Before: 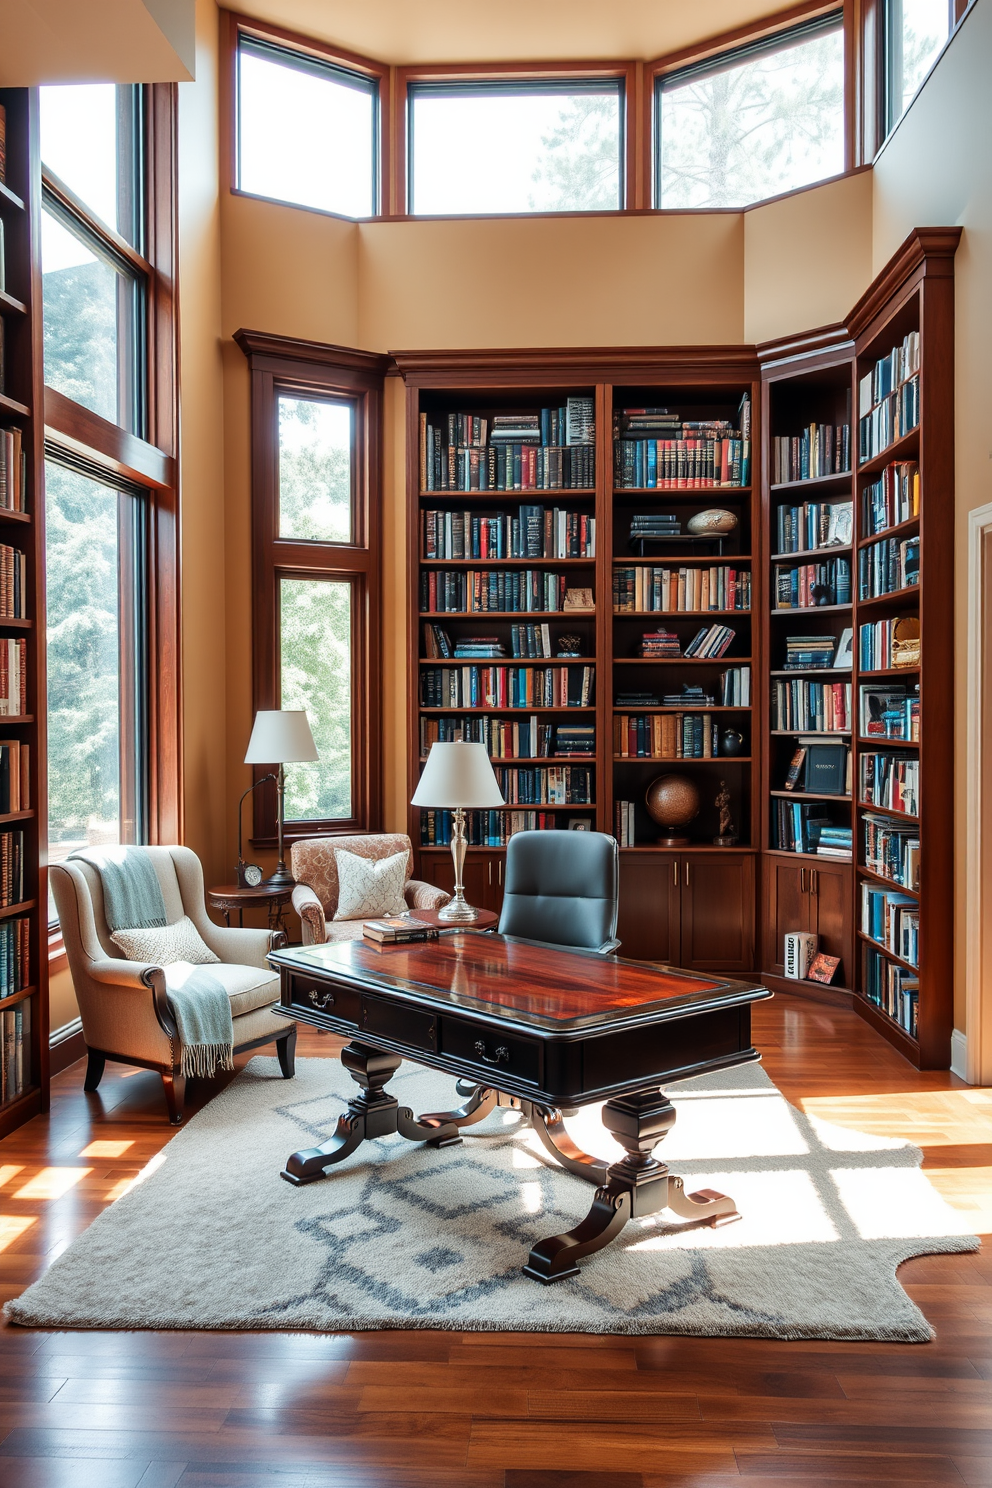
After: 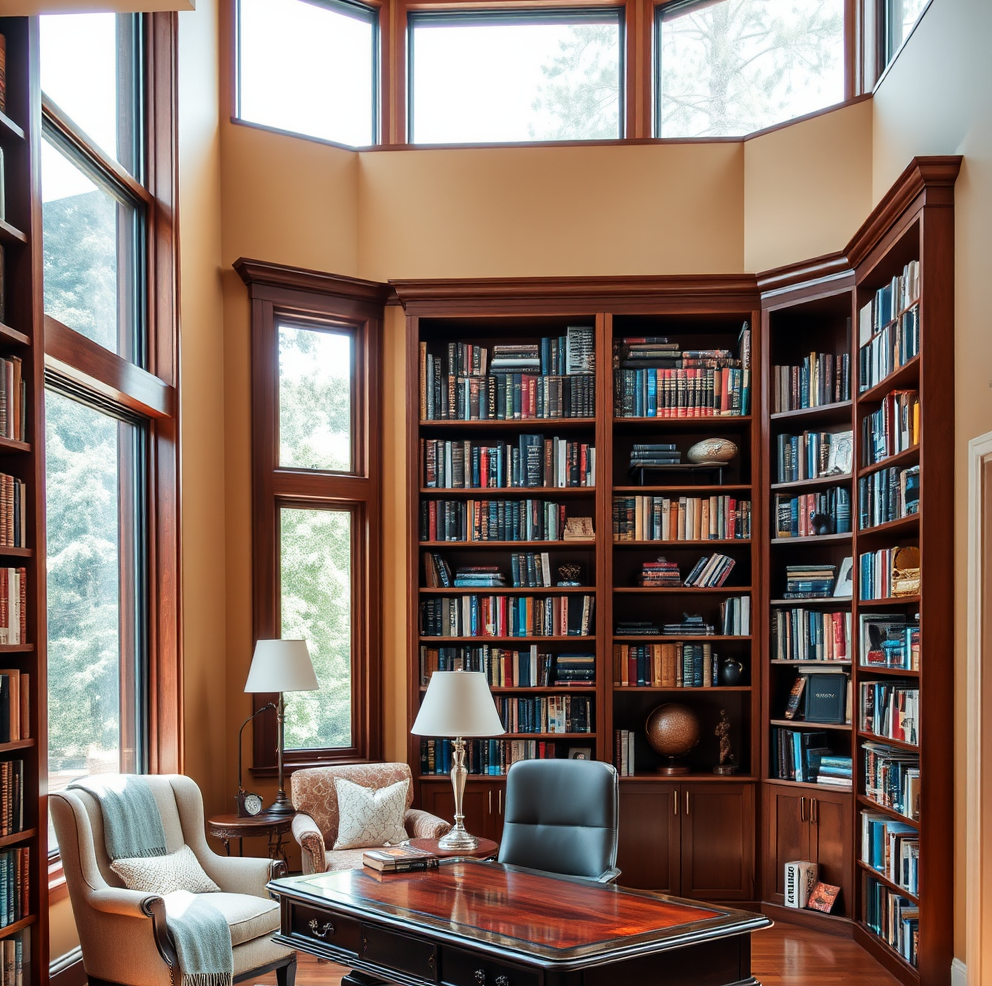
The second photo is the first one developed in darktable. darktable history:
crop and rotate: top 4.834%, bottom 28.863%
